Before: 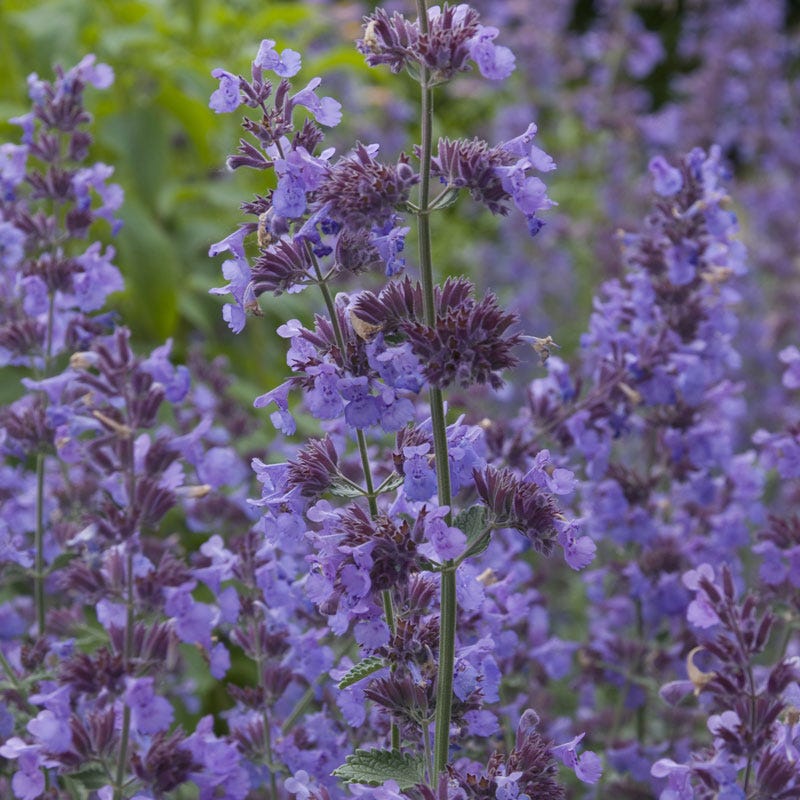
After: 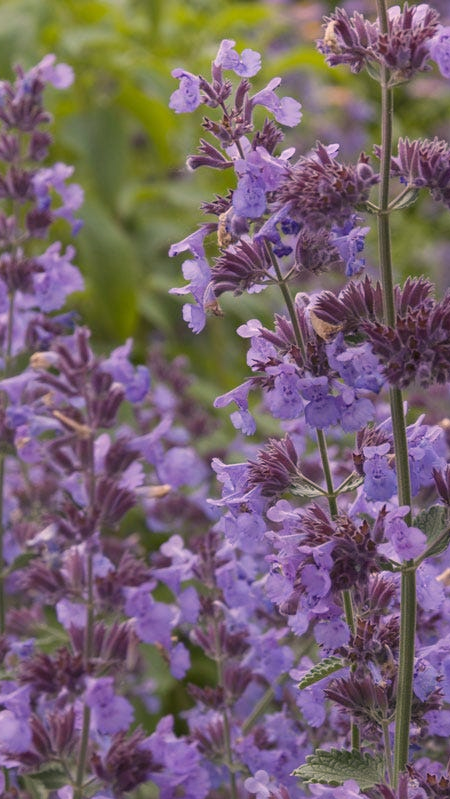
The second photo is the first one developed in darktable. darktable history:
white balance: red 1.127, blue 0.943
crop: left 5.114%, right 38.589%
